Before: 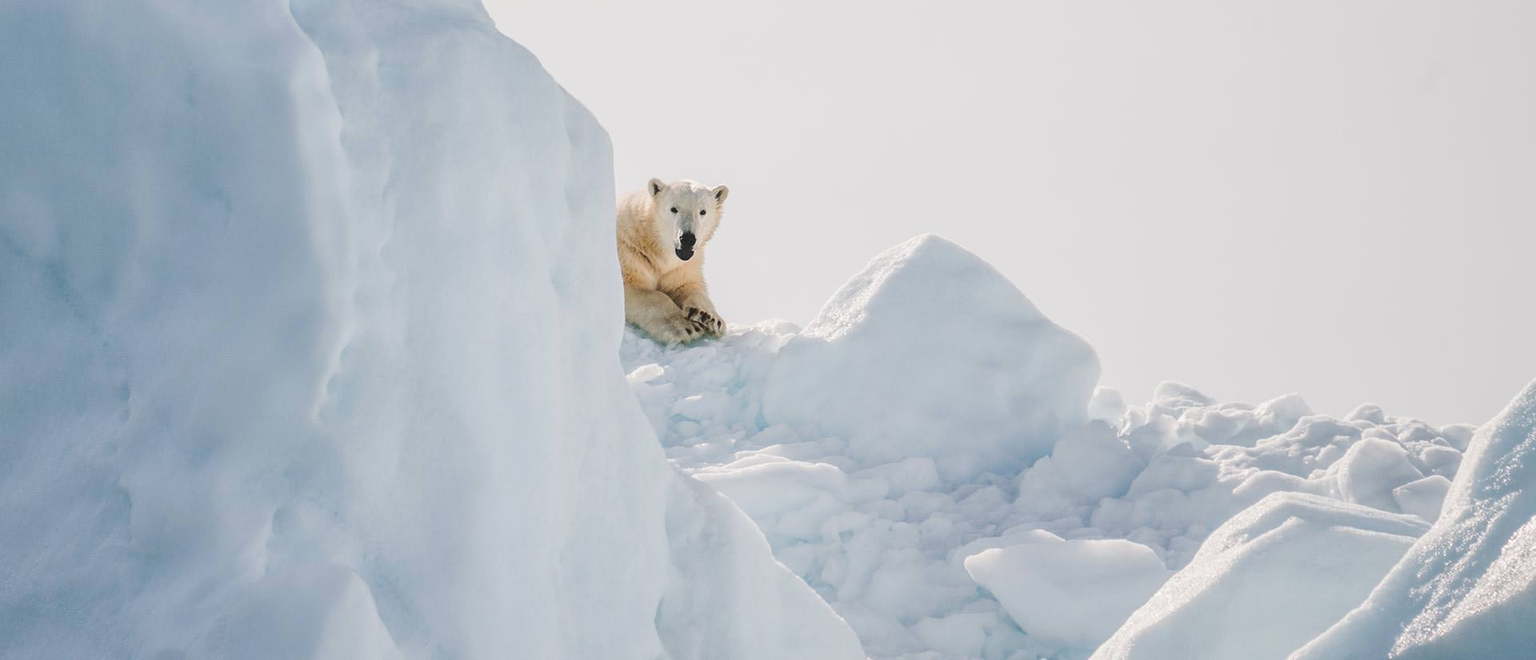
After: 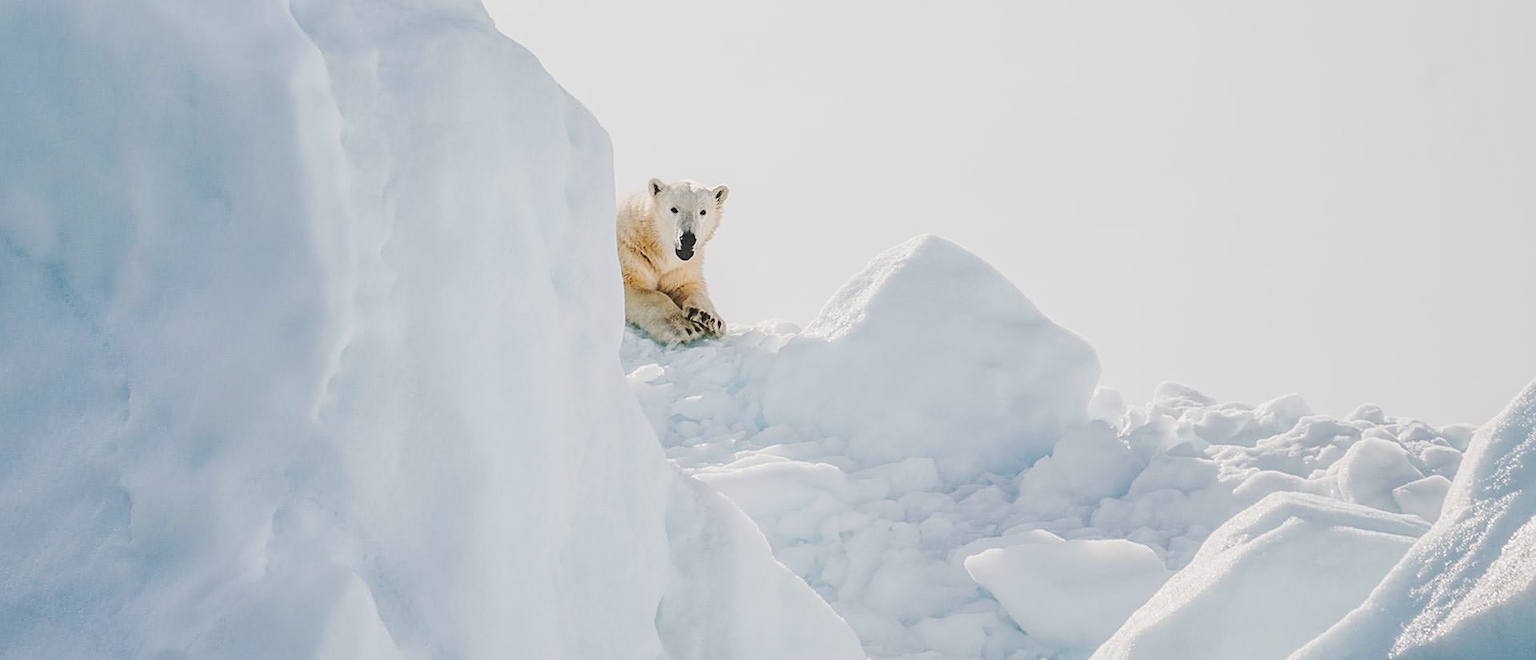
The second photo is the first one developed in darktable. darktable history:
tone curve: curves: ch0 [(0, 0.02) (0.063, 0.058) (0.262, 0.243) (0.447, 0.468) (0.544, 0.596) (0.805, 0.823) (1, 0.952)]; ch1 [(0, 0) (0.339, 0.31) (0.417, 0.401) (0.452, 0.455) (0.482, 0.483) (0.502, 0.499) (0.517, 0.506) (0.55, 0.542) (0.588, 0.604) (0.729, 0.782) (1, 1)]; ch2 [(0, 0) (0.346, 0.34) (0.431, 0.45) (0.485, 0.487) (0.5, 0.496) (0.527, 0.526) (0.56, 0.574) (0.613, 0.642) (0.679, 0.703) (1, 1)], preserve colors none
local contrast: detail 109%
sharpen: on, module defaults
